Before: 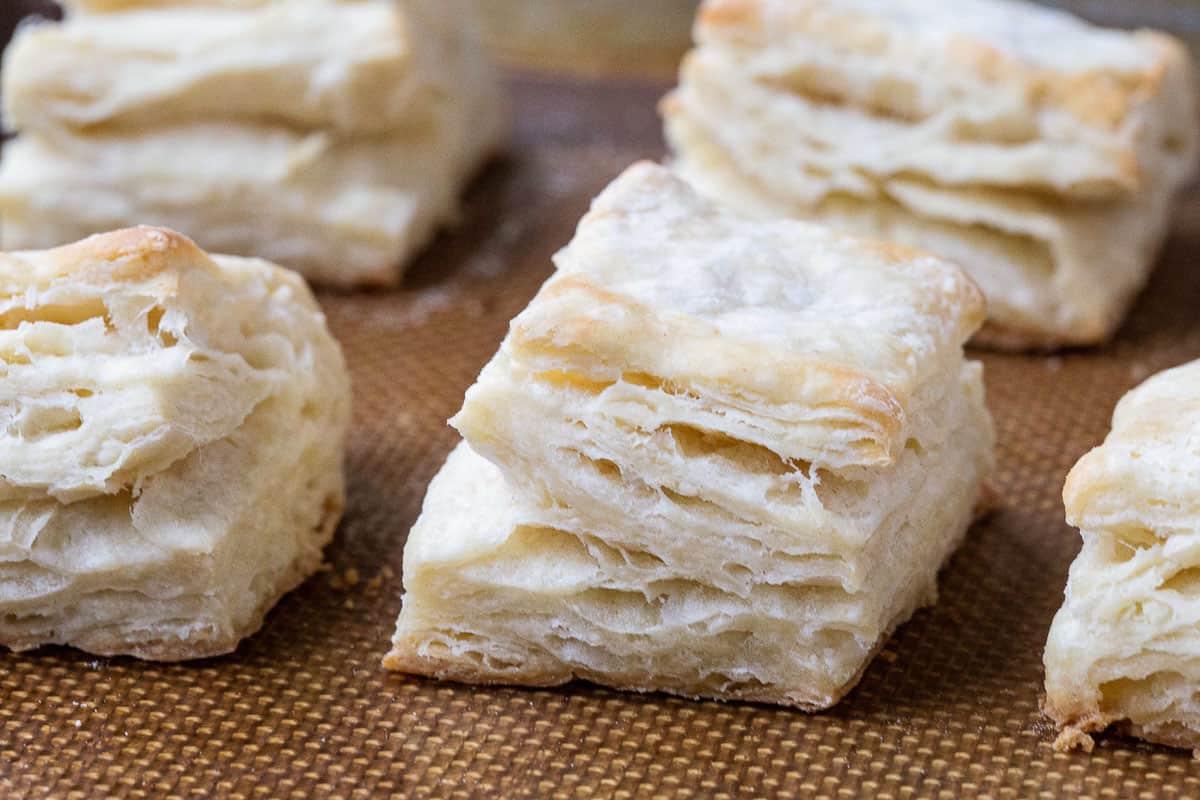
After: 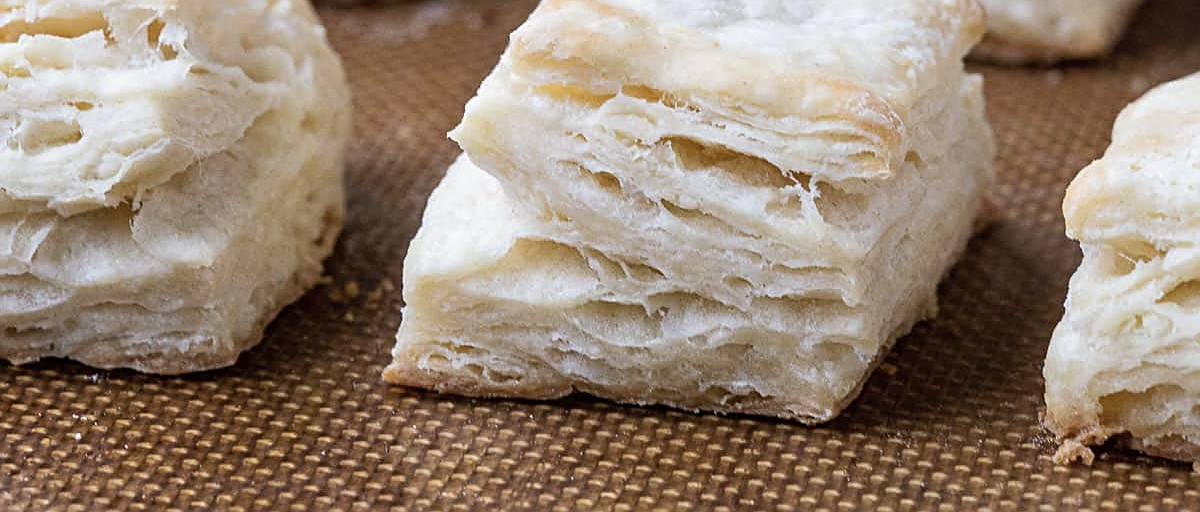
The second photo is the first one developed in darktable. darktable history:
crop and rotate: top 35.949%
sharpen: on, module defaults
color correction: highlights b* -0.058, saturation 0.813
